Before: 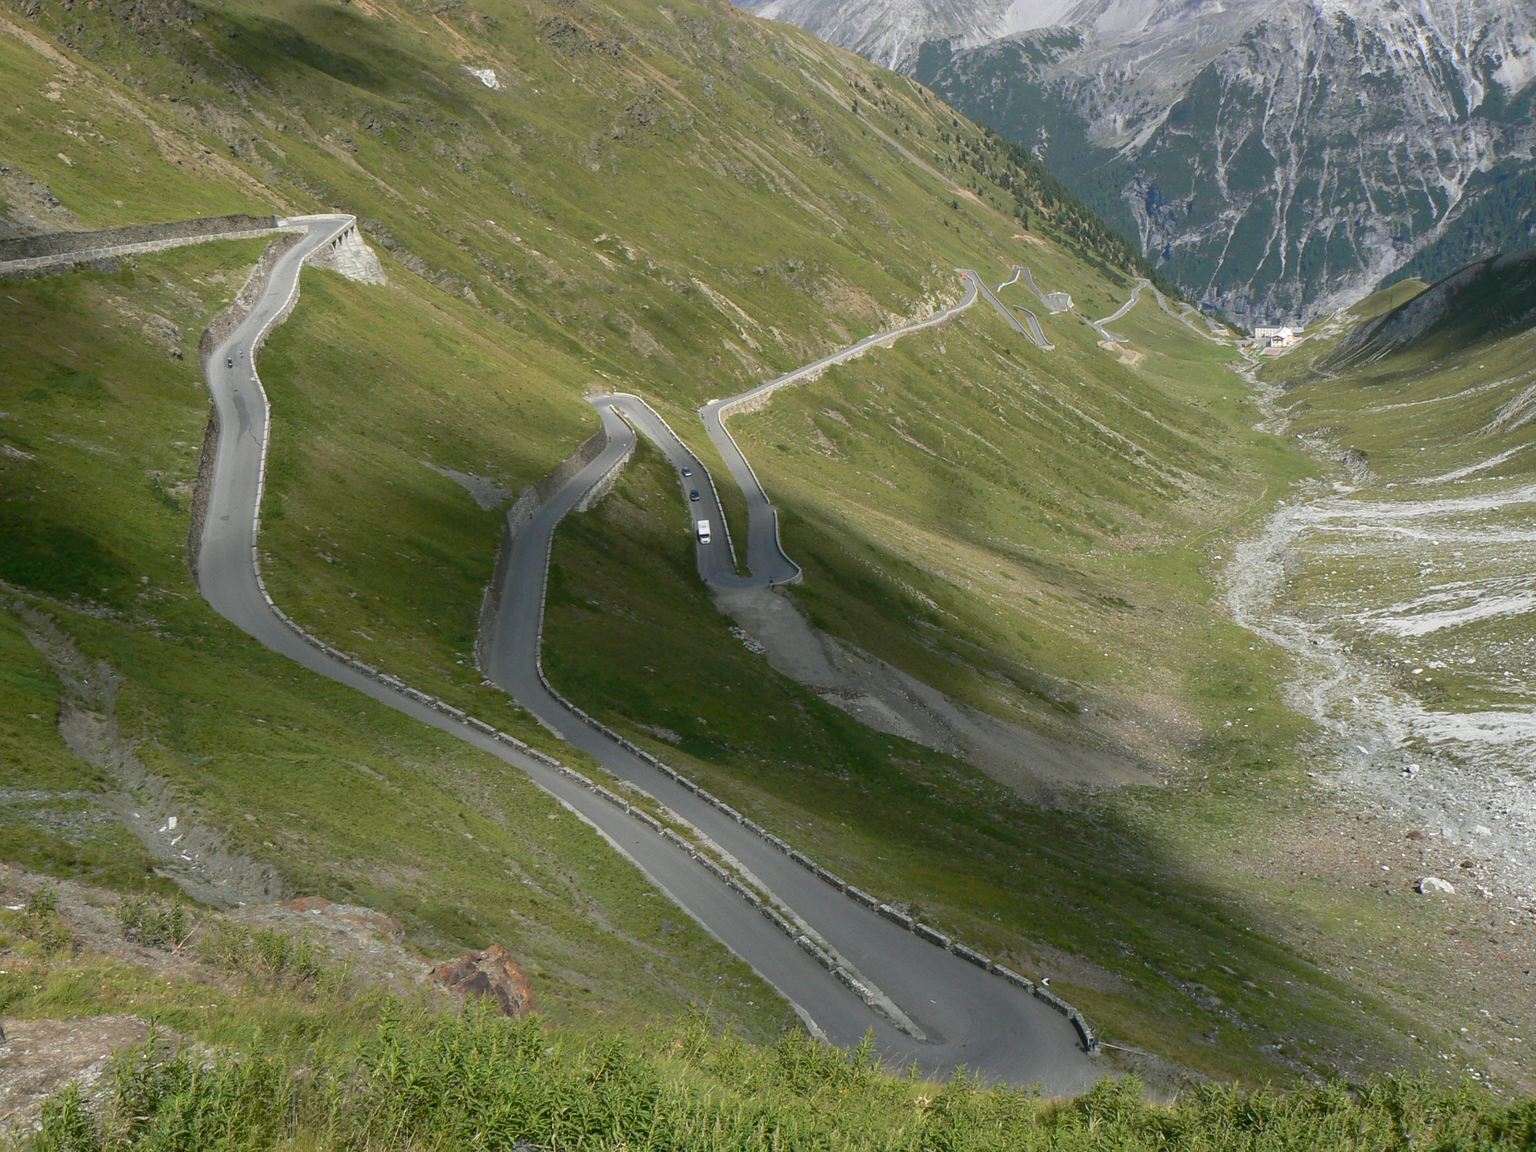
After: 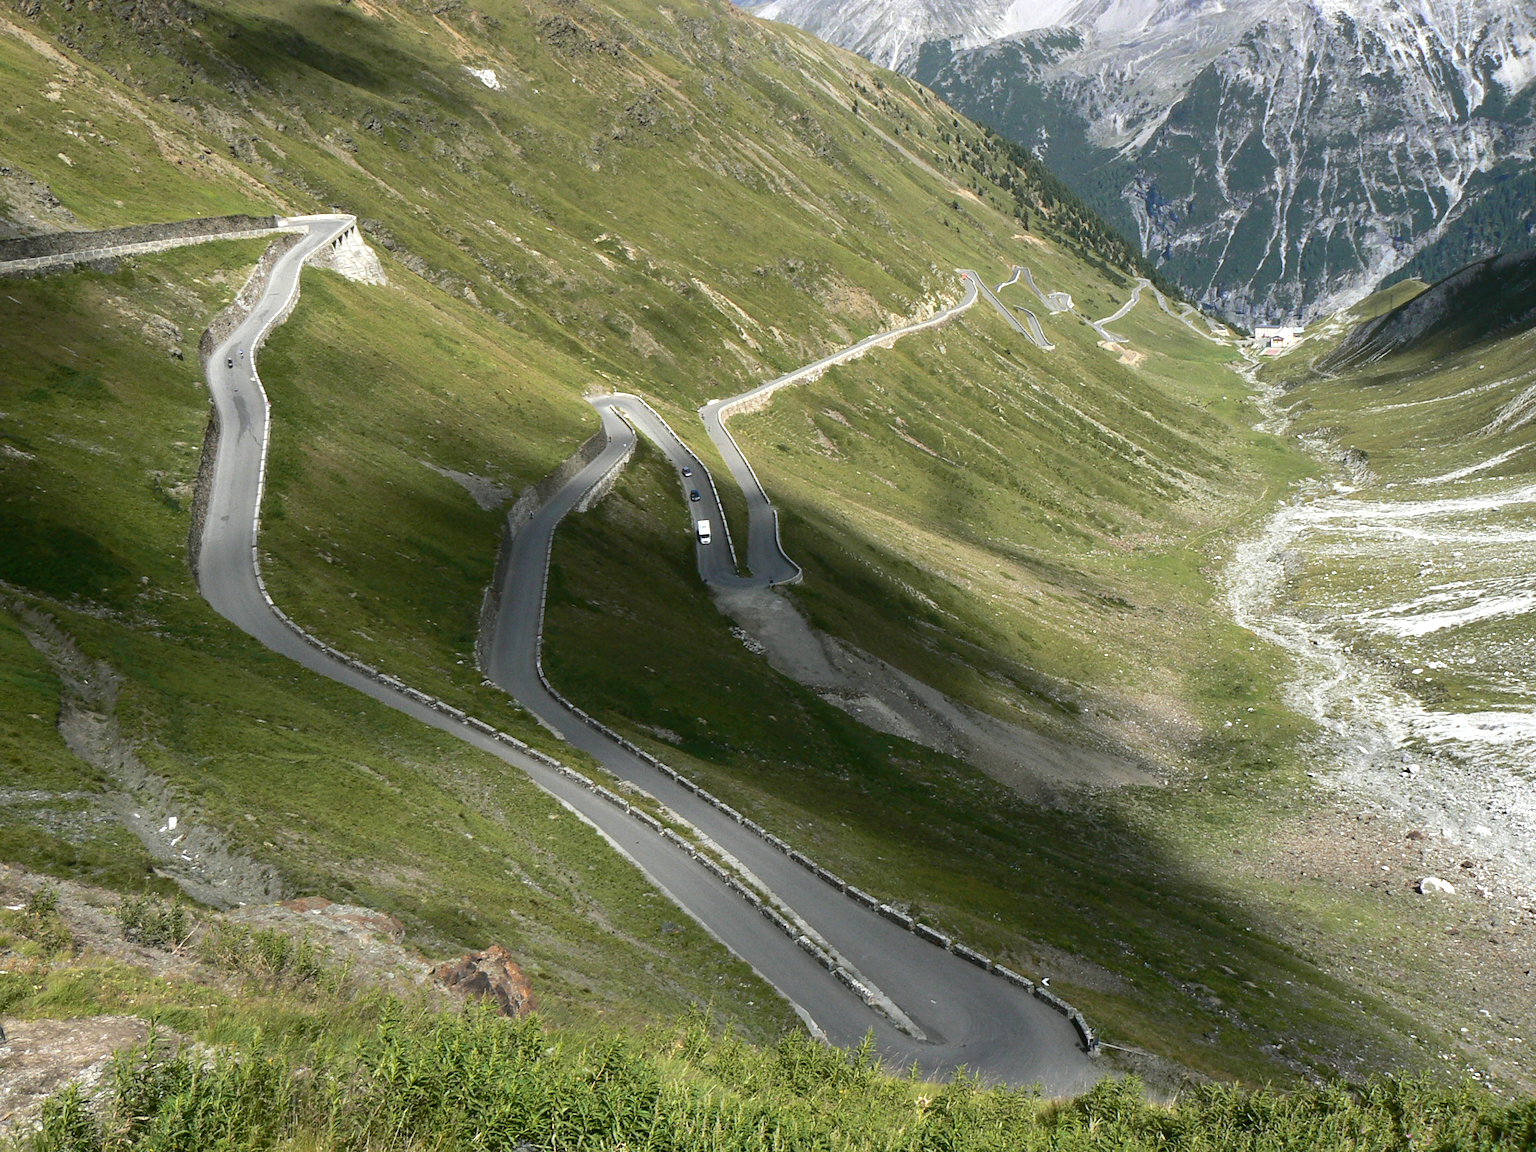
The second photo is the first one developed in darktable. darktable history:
tone equalizer: -8 EV -0.746 EV, -7 EV -0.676 EV, -6 EV -0.606 EV, -5 EV -0.378 EV, -3 EV 0.376 EV, -2 EV 0.6 EV, -1 EV 0.689 EV, +0 EV 0.752 EV, edges refinement/feathering 500, mask exposure compensation -1.57 EV, preserve details no
